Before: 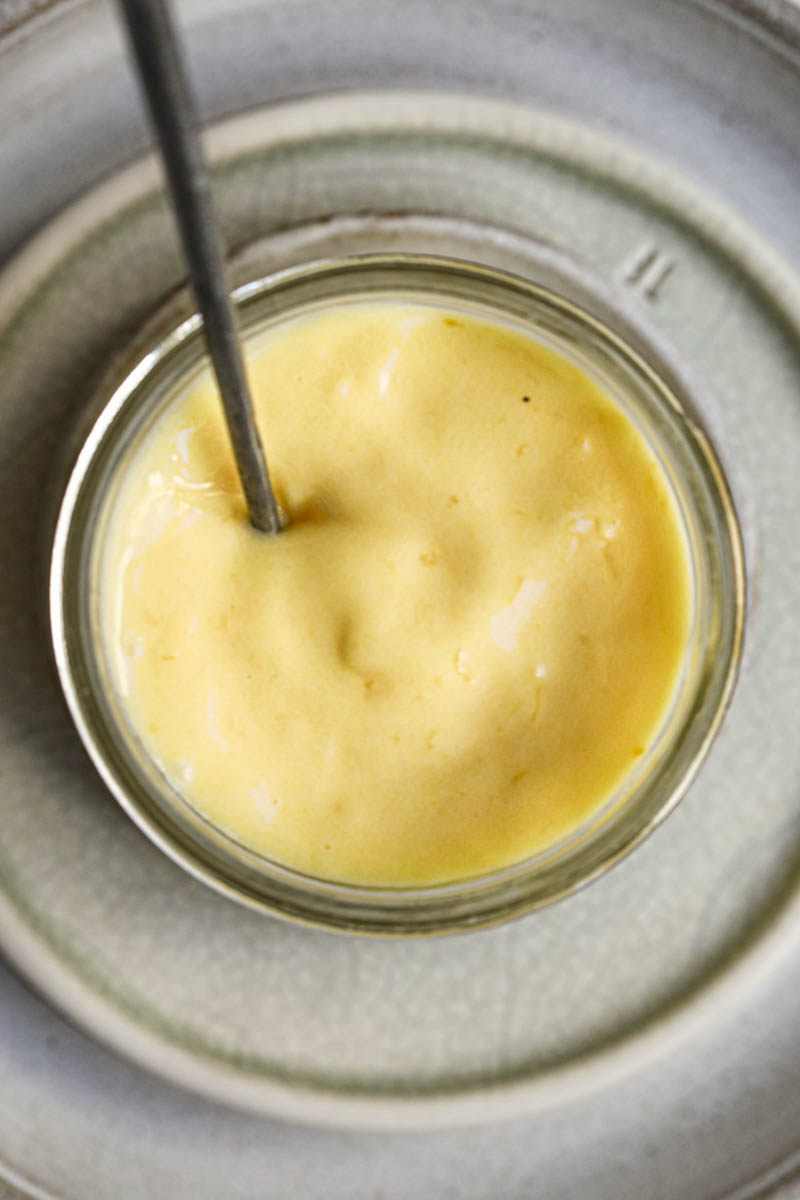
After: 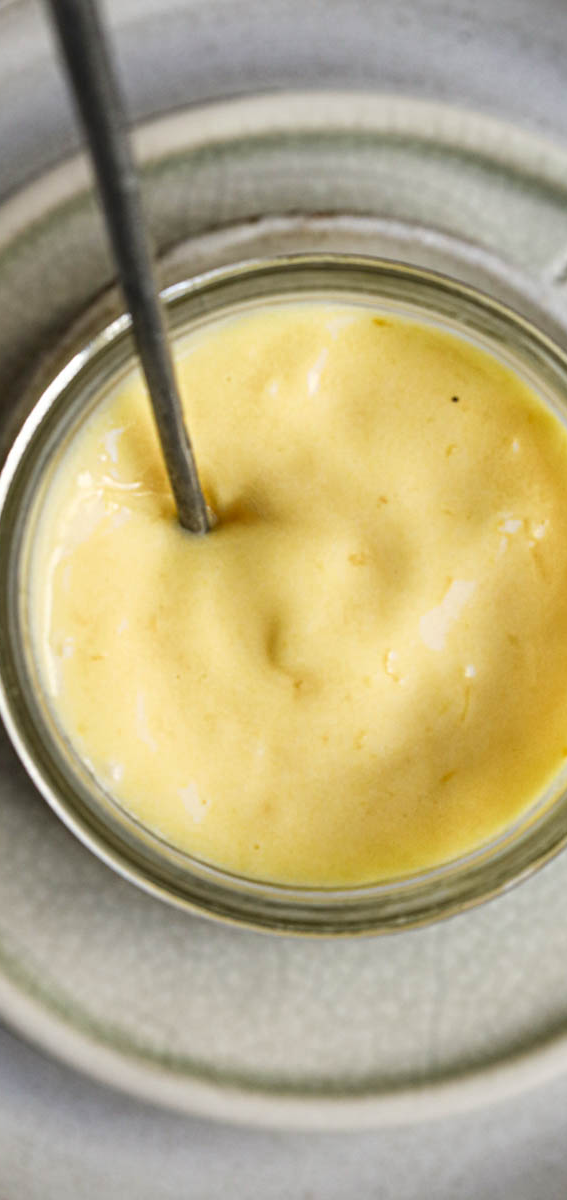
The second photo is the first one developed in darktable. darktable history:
crop and rotate: left 8.965%, right 20.118%
